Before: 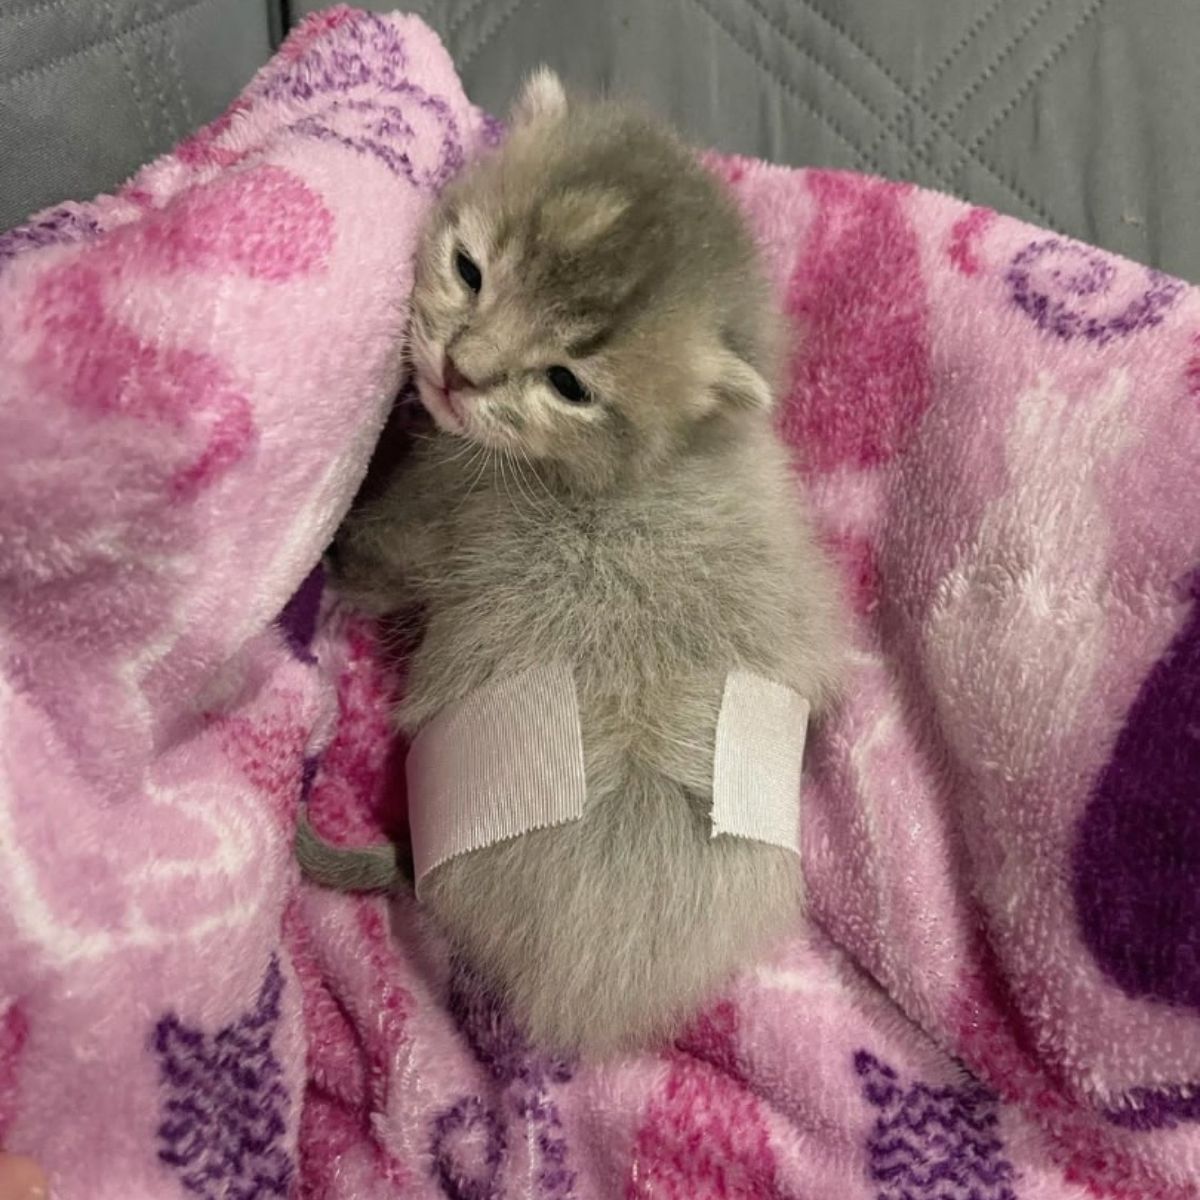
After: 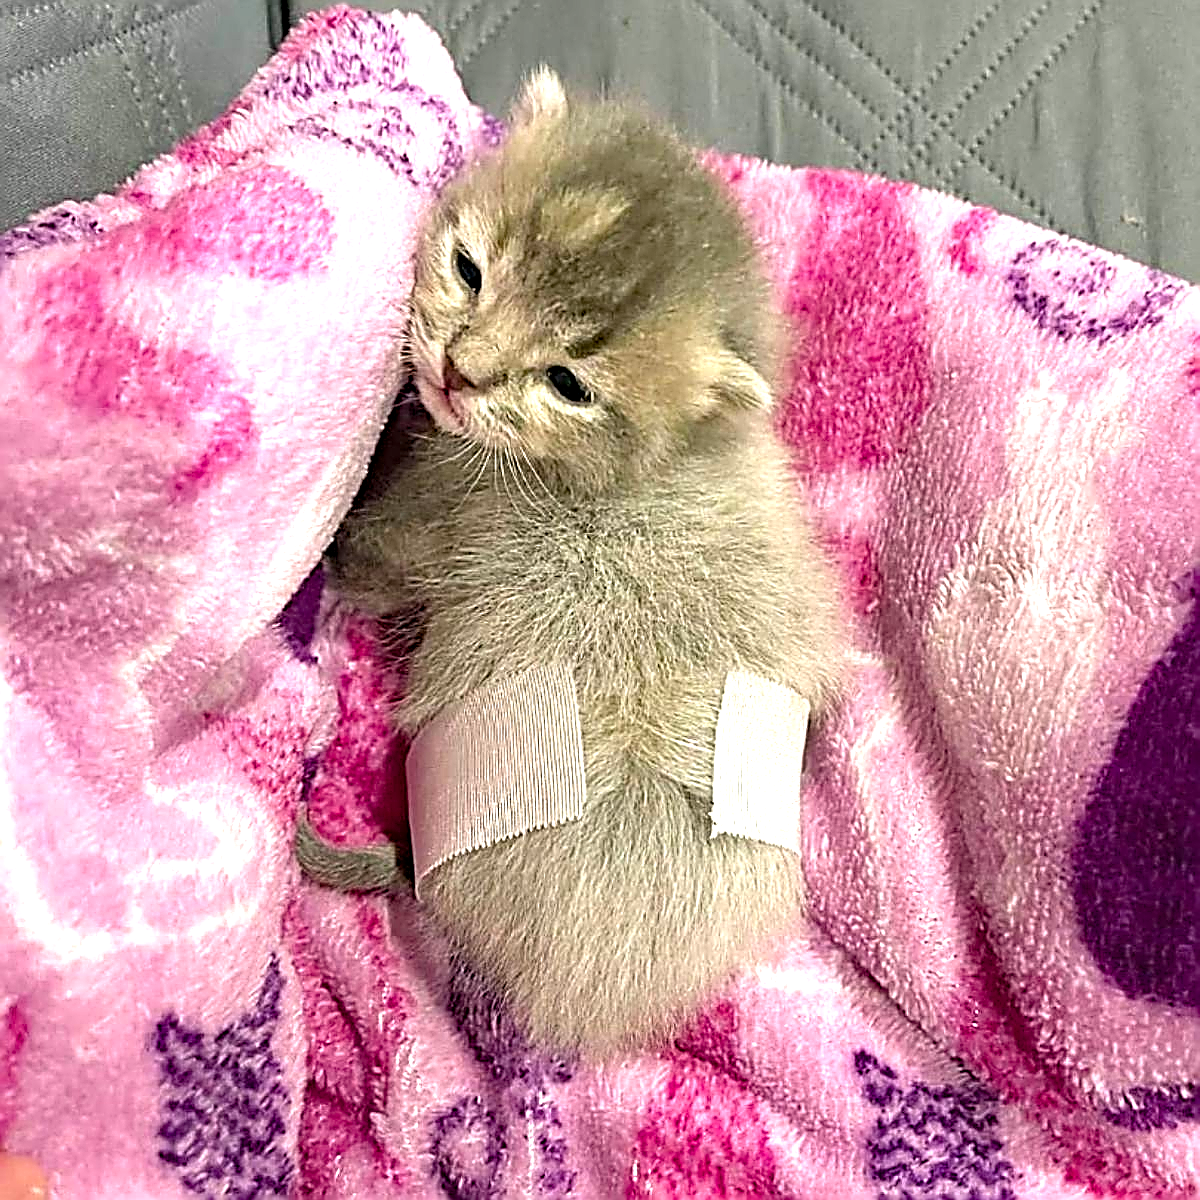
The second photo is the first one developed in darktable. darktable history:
sharpen: amount 1.996
exposure: black level correction 0, exposure 1.103 EV, compensate highlight preservation false
haze removal: adaptive false
color balance rgb: perceptual saturation grading › global saturation 19.935%
